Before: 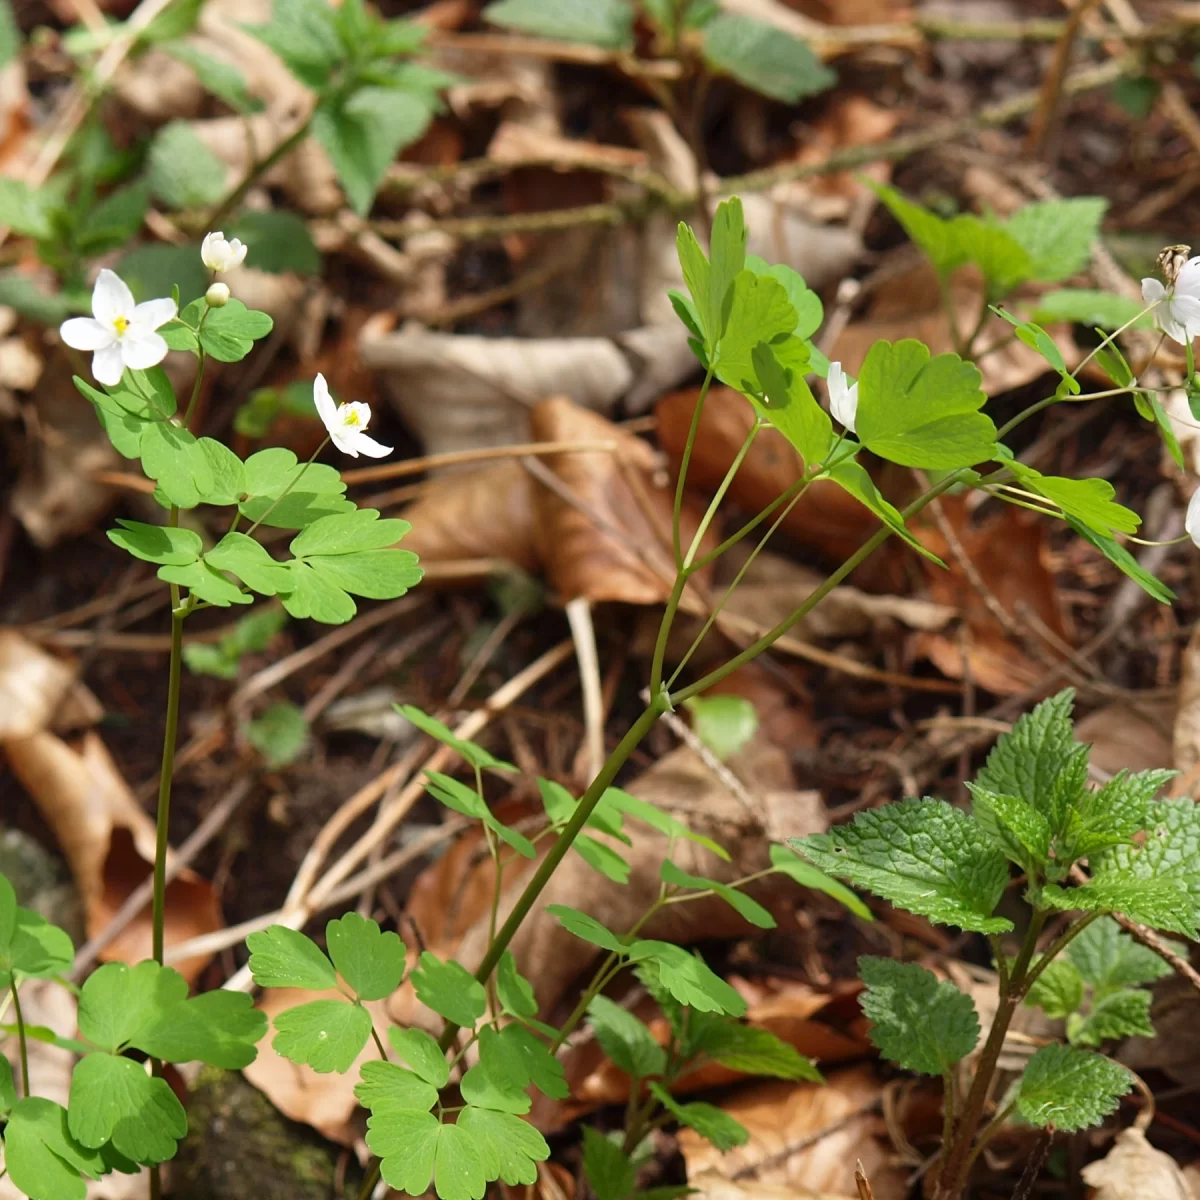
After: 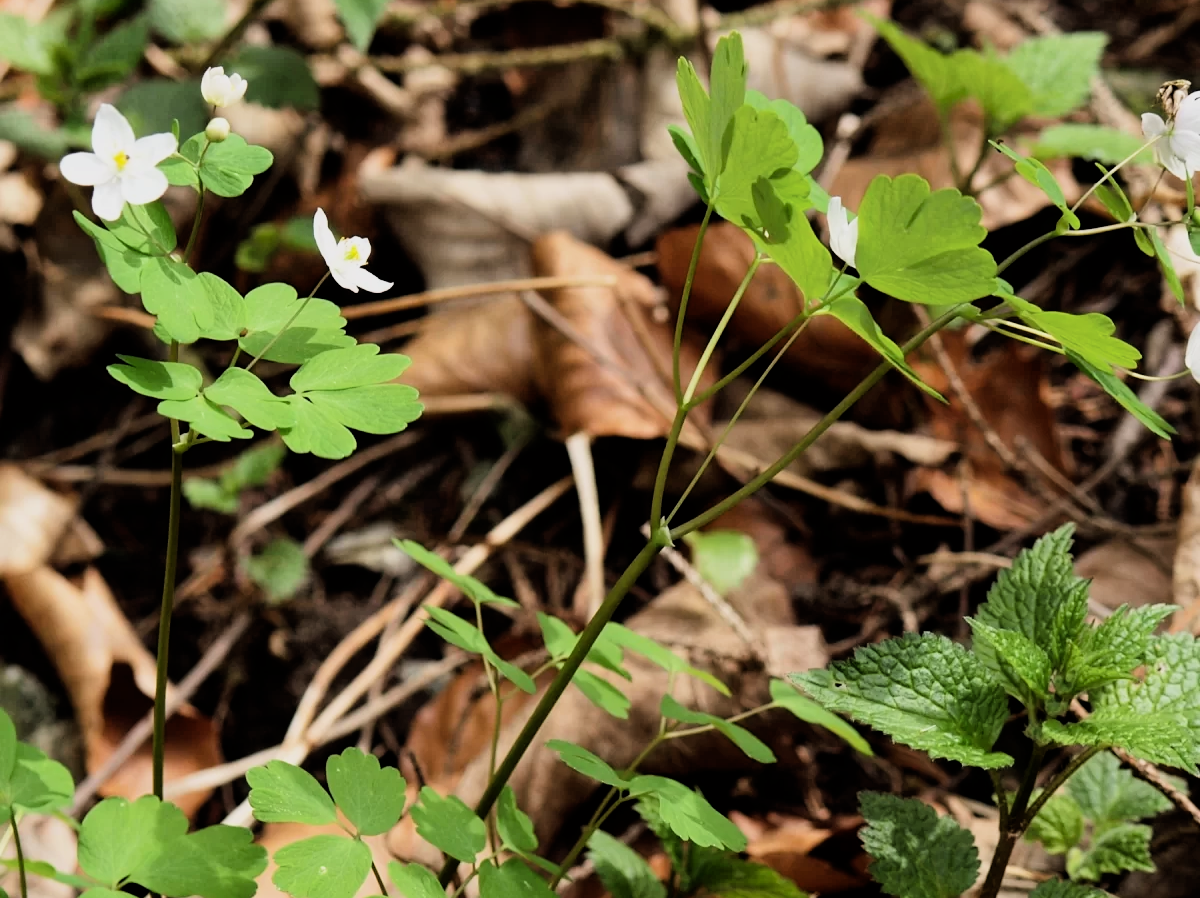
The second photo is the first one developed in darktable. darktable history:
crop: top 13.778%, bottom 11.38%
filmic rgb: black relative exposure -5.01 EV, white relative exposure 3.96 EV, threshold 5.99 EV, hardness 2.88, contrast 1.489, enable highlight reconstruction true
